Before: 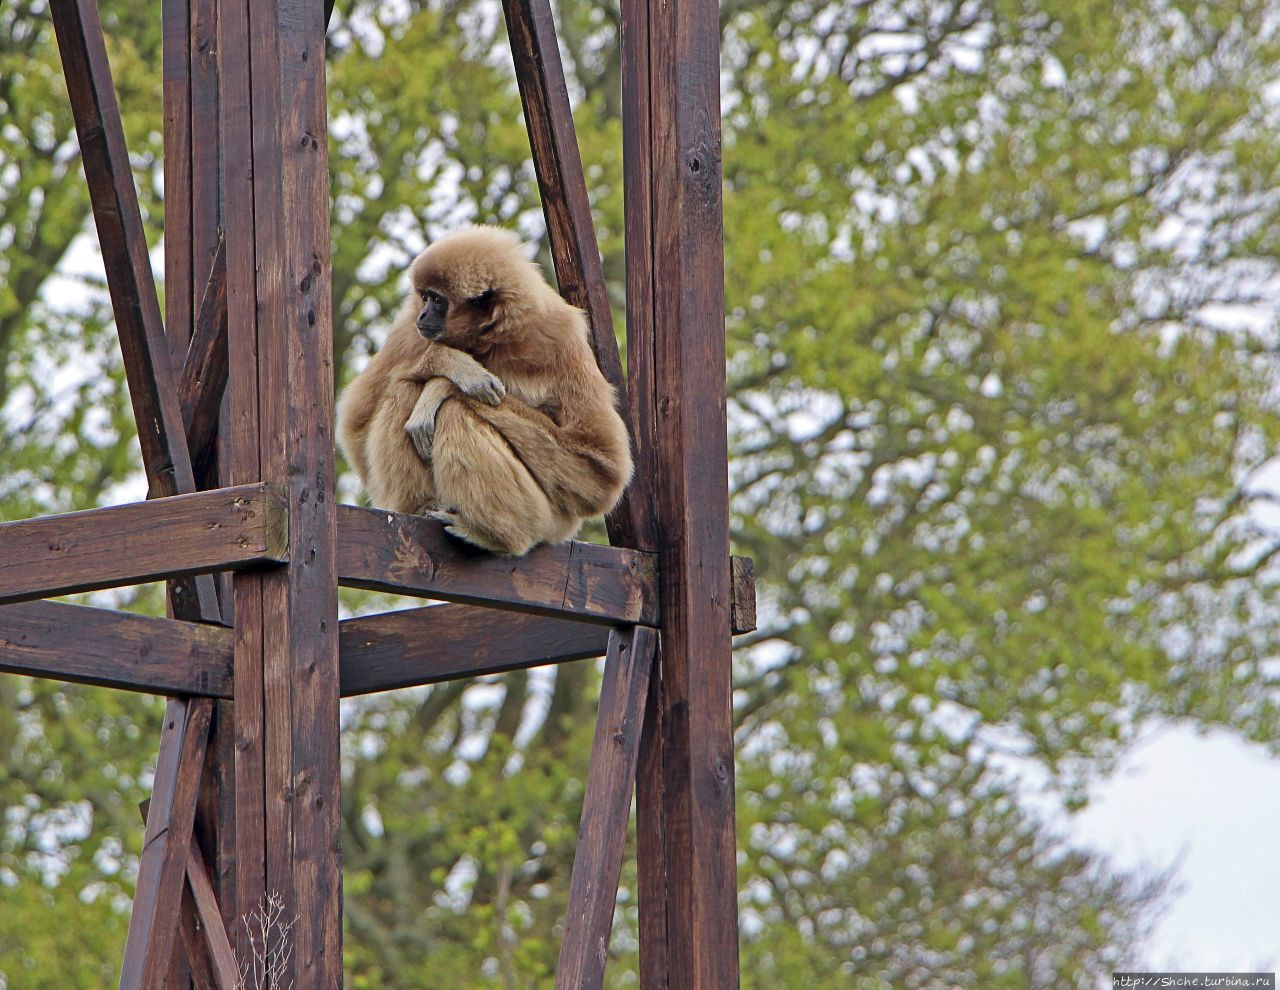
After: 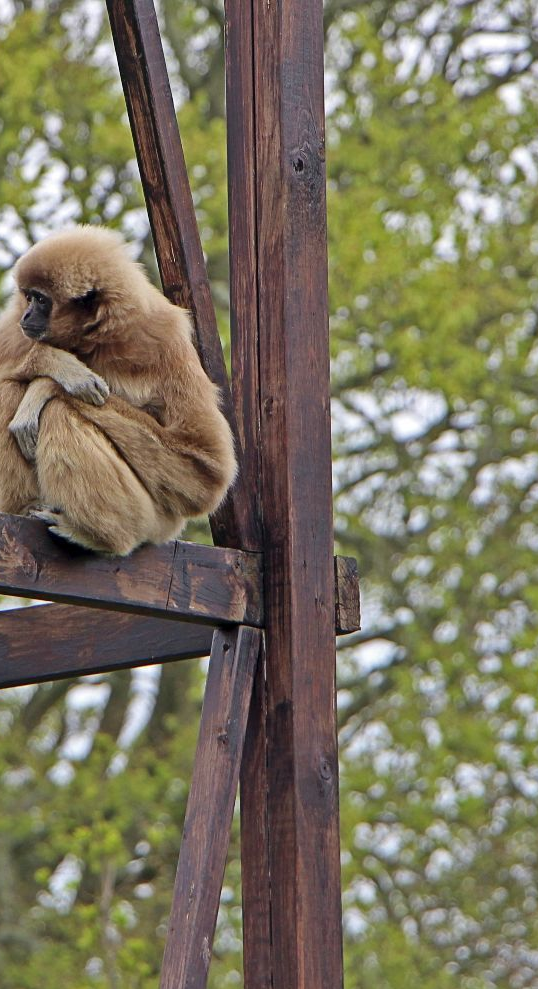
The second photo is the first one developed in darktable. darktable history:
crop: left 30.973%, right 26.964%
